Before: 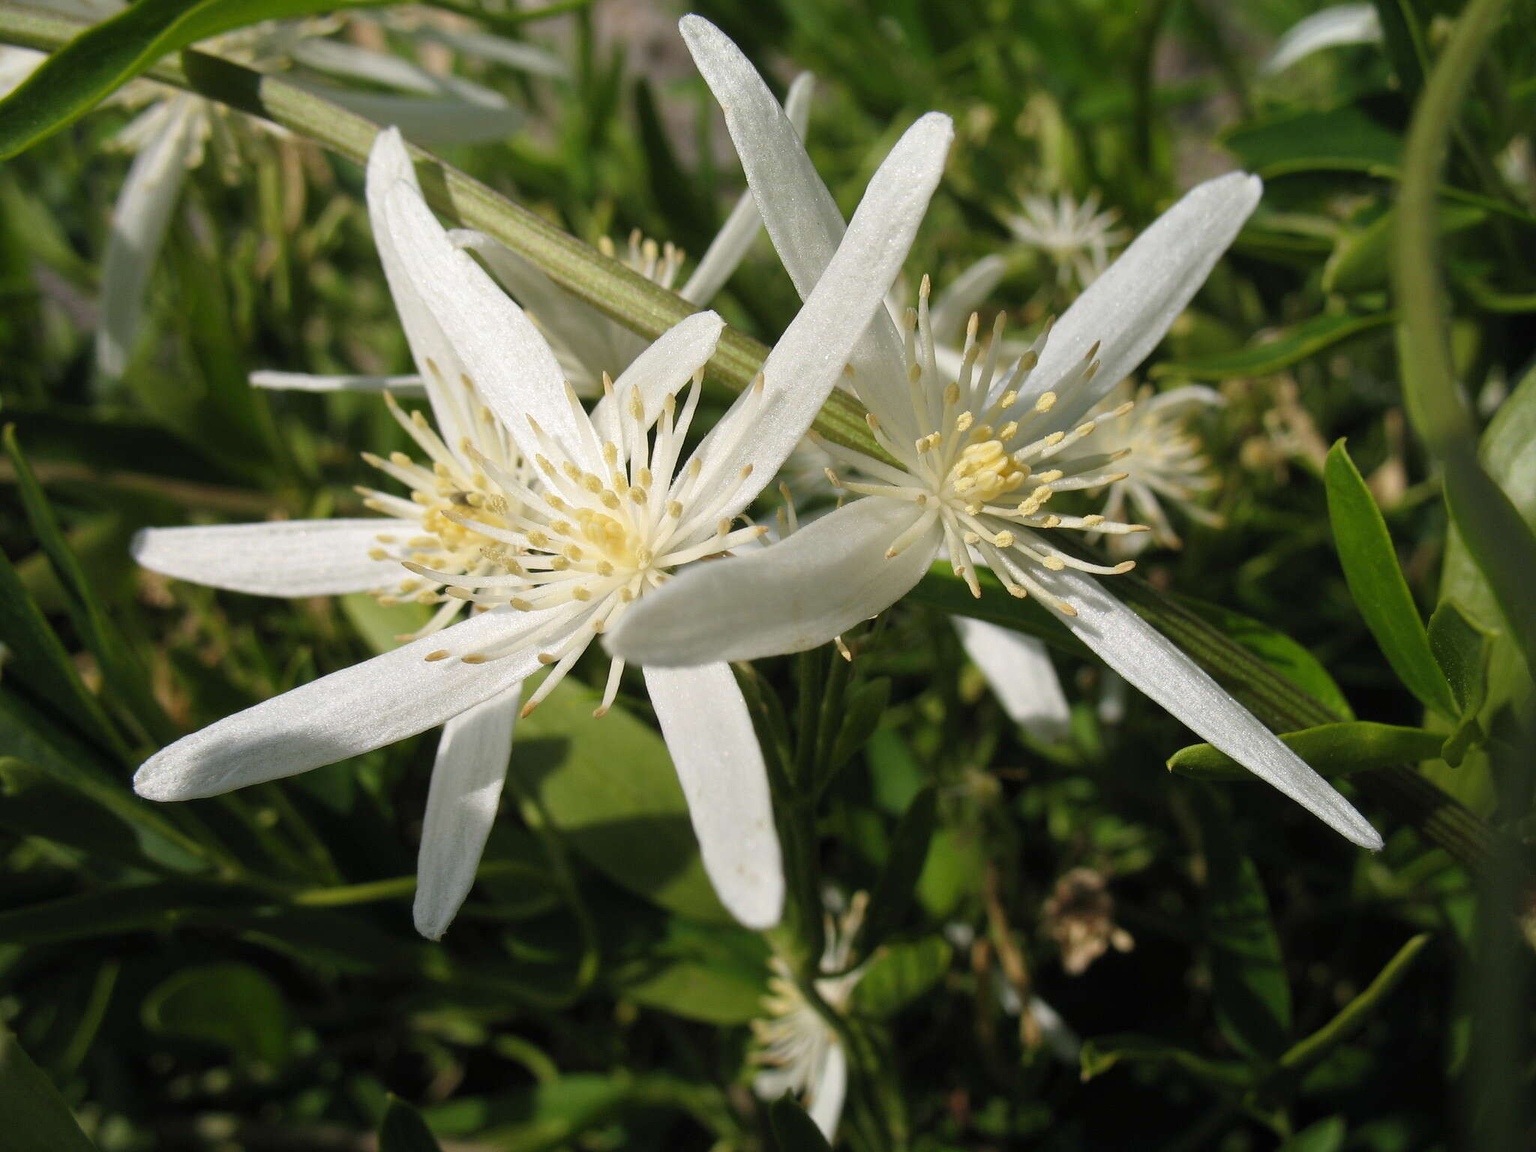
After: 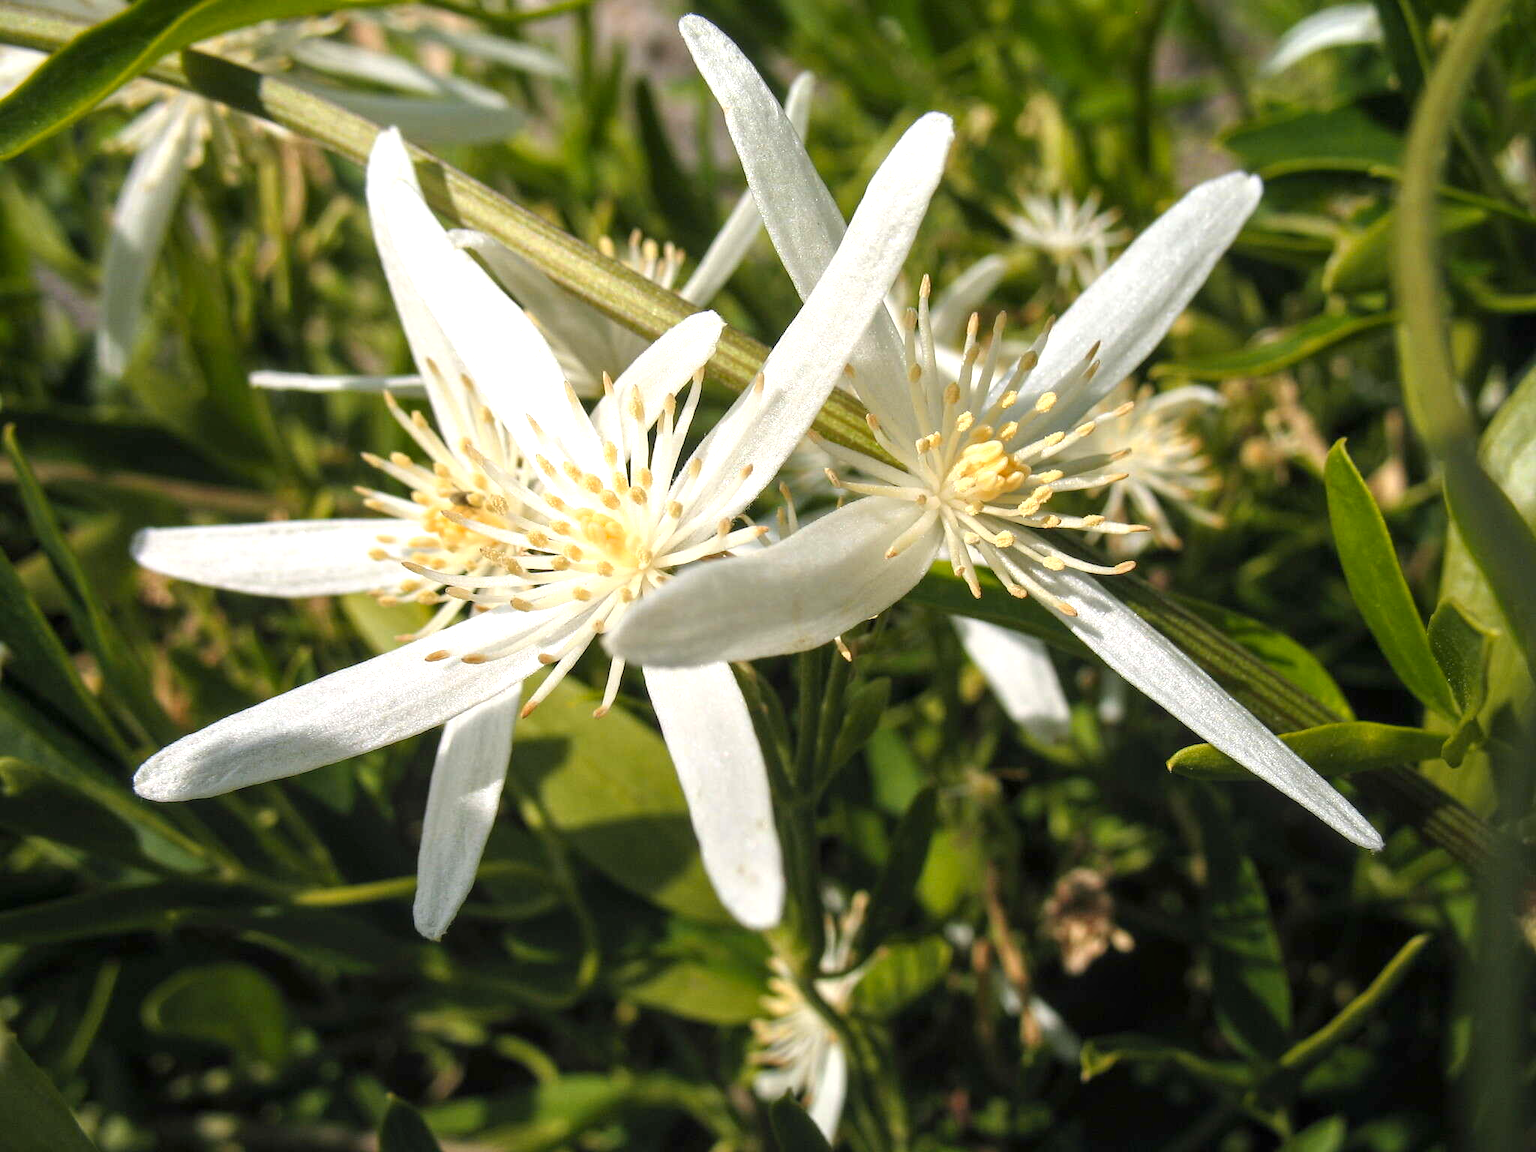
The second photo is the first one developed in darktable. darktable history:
local contrast: on, module defaults
exposure: exposure 0.606 EV, compensate highlight preservation false
color zones: curves: ch1 [(0.235, 0.558) (0.75, 0.5)]; ch2 [(0.25, 0.462) (0.749, 0.457)]
